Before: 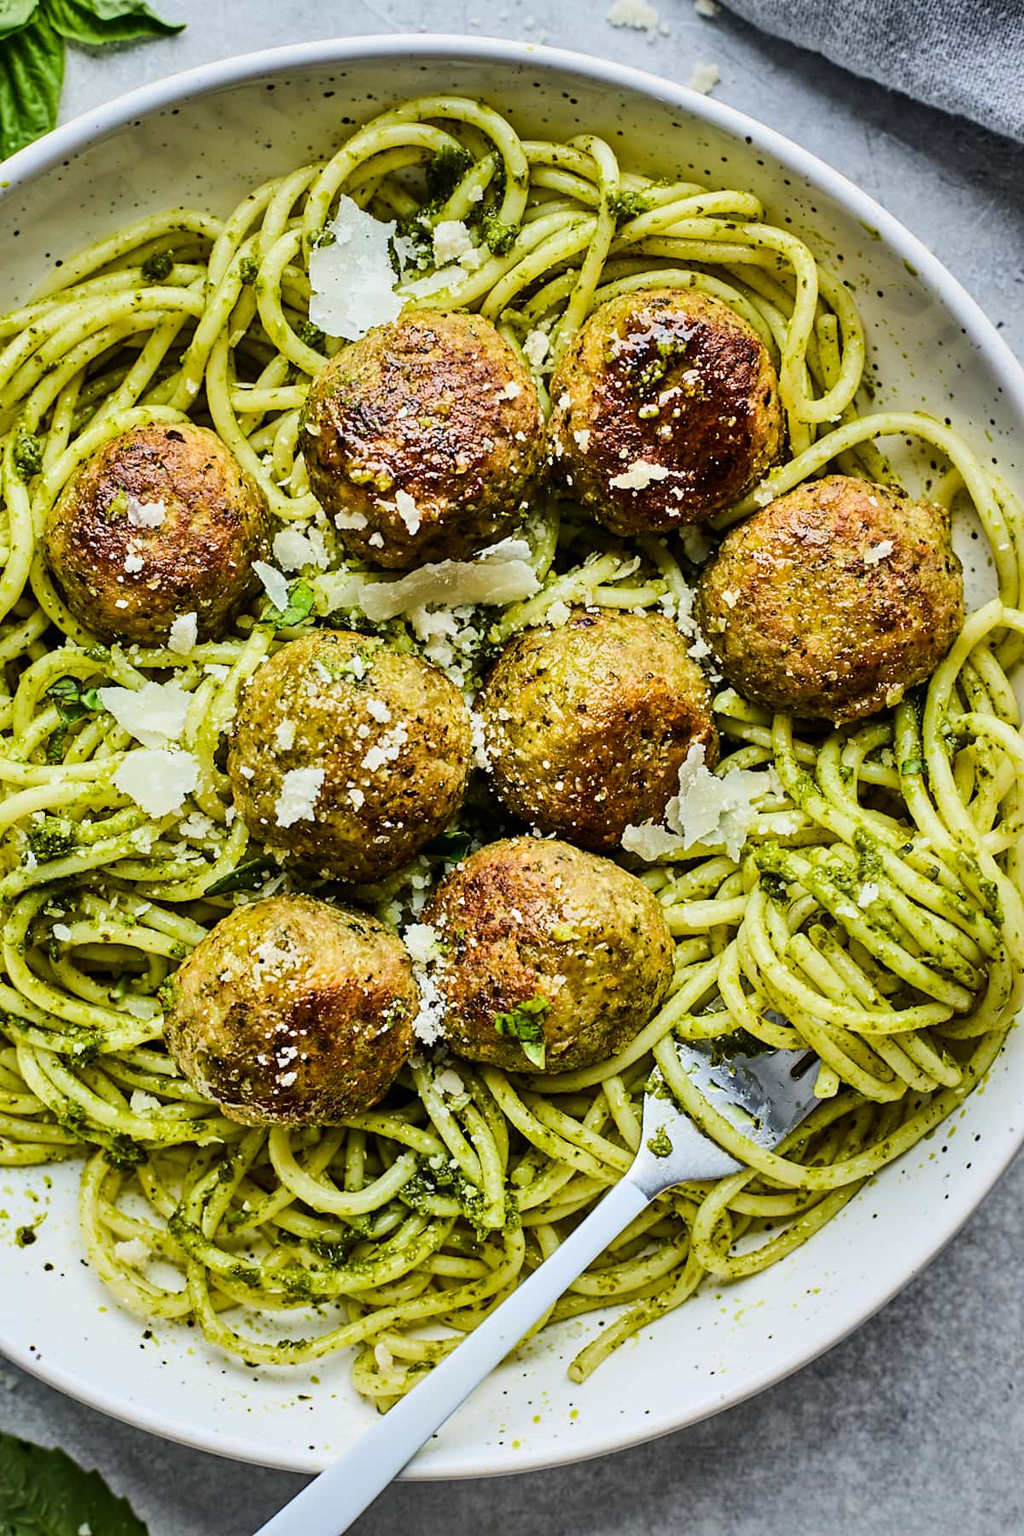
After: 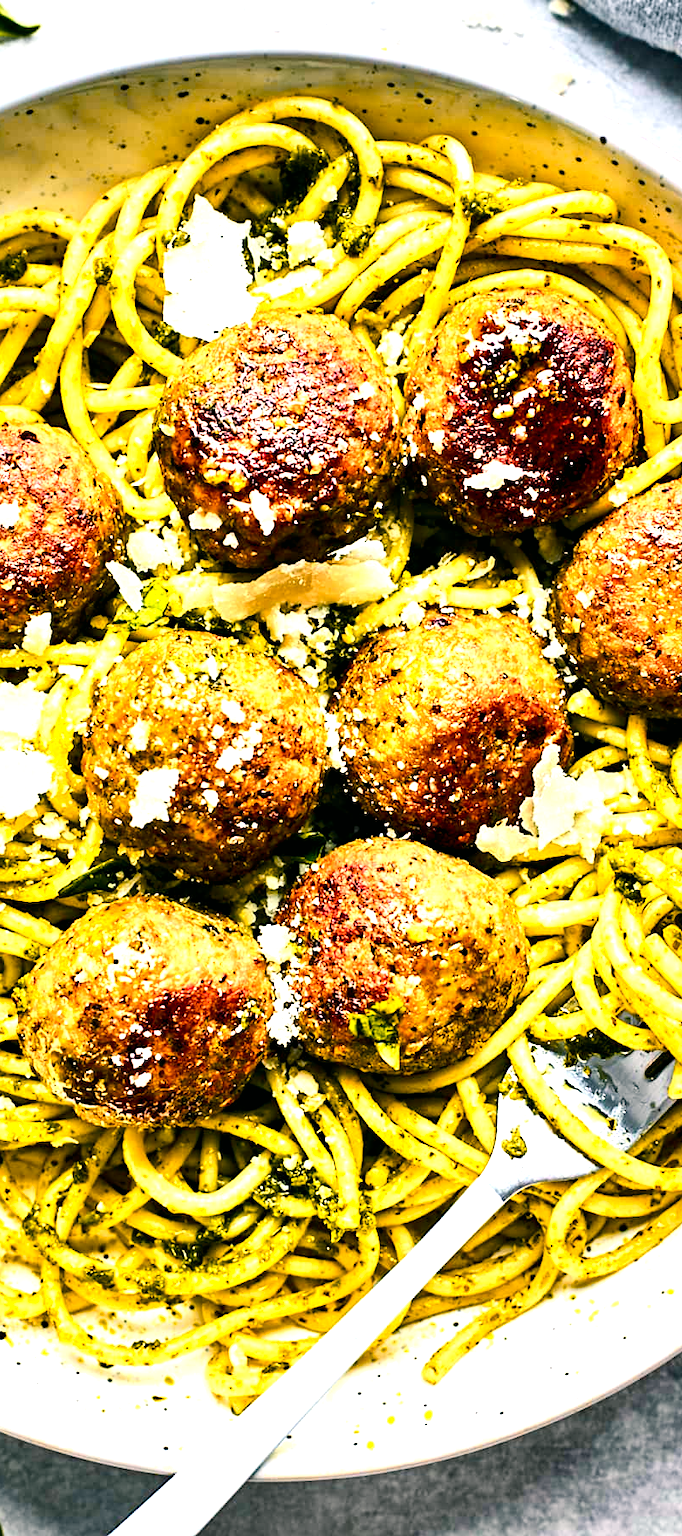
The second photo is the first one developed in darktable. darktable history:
exposure: exposure 0.6 EV, compensate highlight preservation false
tone curve: curves: ch0 [(0, 0.003) (0.056, 0.041) (0.211, 0.187) (0.482, 0.519) (0.836, 0.864) (0.997, 0.984)]; ch1 [(0, 0) (0.276, 0.206) (0.393, 0.364) (0.482, 0.471) (0.506, 0.5) (0.523, 0.523) (0.572, 0.604) (0.635, 0.665) (0.695, 0.759) (1, 1)]; ch2 [(0, 0) (0.438, 0.456) (0.473, 0.47) (0.503, 0.503) (0.536, 0.527) (0.562, 0.584) (0.612, 0.61) (0.679, 0.72) (1, 1)], color space Lab, independent channels, preserve colors none
crop and rotate: left 14.292%, right 19.041%
color balance rgb: shadows lift › chroma 2%, shadows lift › hue 185.64°, power › luminance 1.48%, highlights gain › chroma 3%, highlights gain › hue 54.51°, global offset › luminance -0.4%, perceptual saturation grading › highlights -18.47%, perceptual saturation grading › mid-tones 6.62%, perceptual saturation grading › shadows 28.22%, perceptual brilliance grading › highlights 15.68%, perceptual brilliance grading › shadows -14.29%, global vibrance 25.96%, contrast 6.45%
color zones: curves: ch1 [(0.309, 0.524) (0.41, 0.329) (0.508, 0.509)]; ch2 [(0.25, 0.457) (0.75, 0.5)]
